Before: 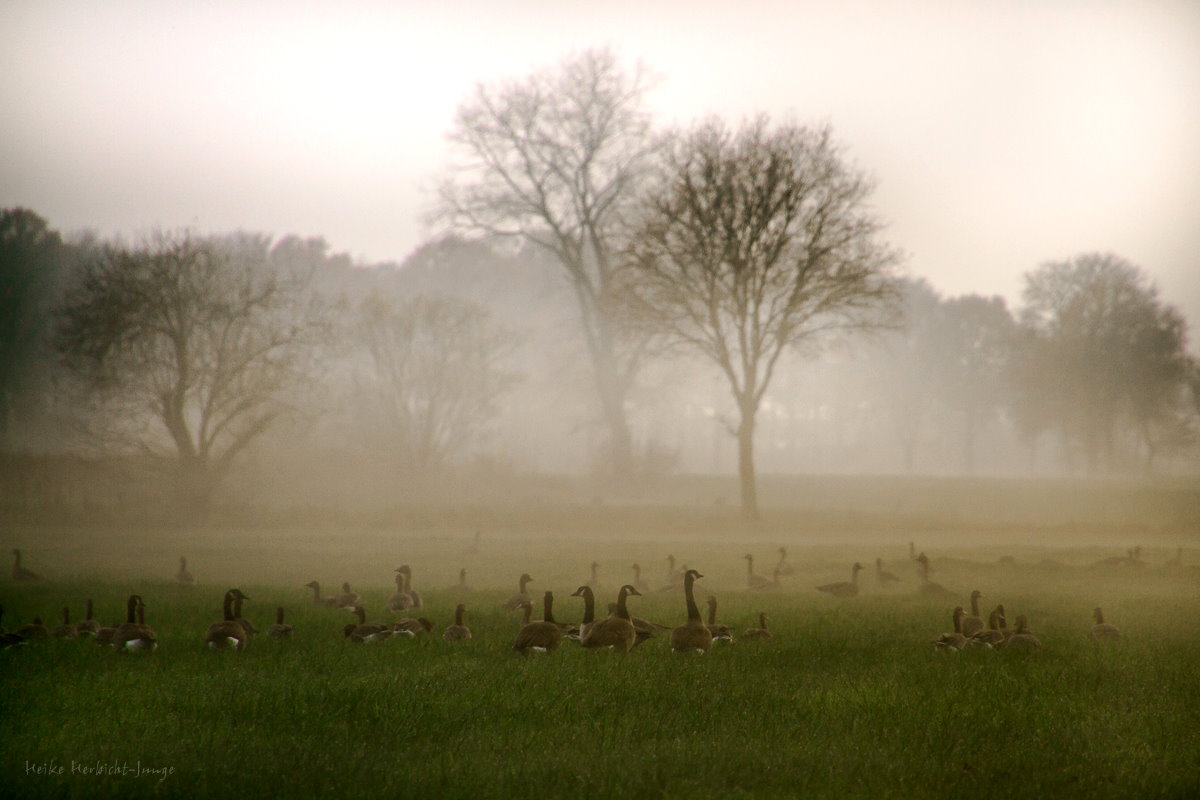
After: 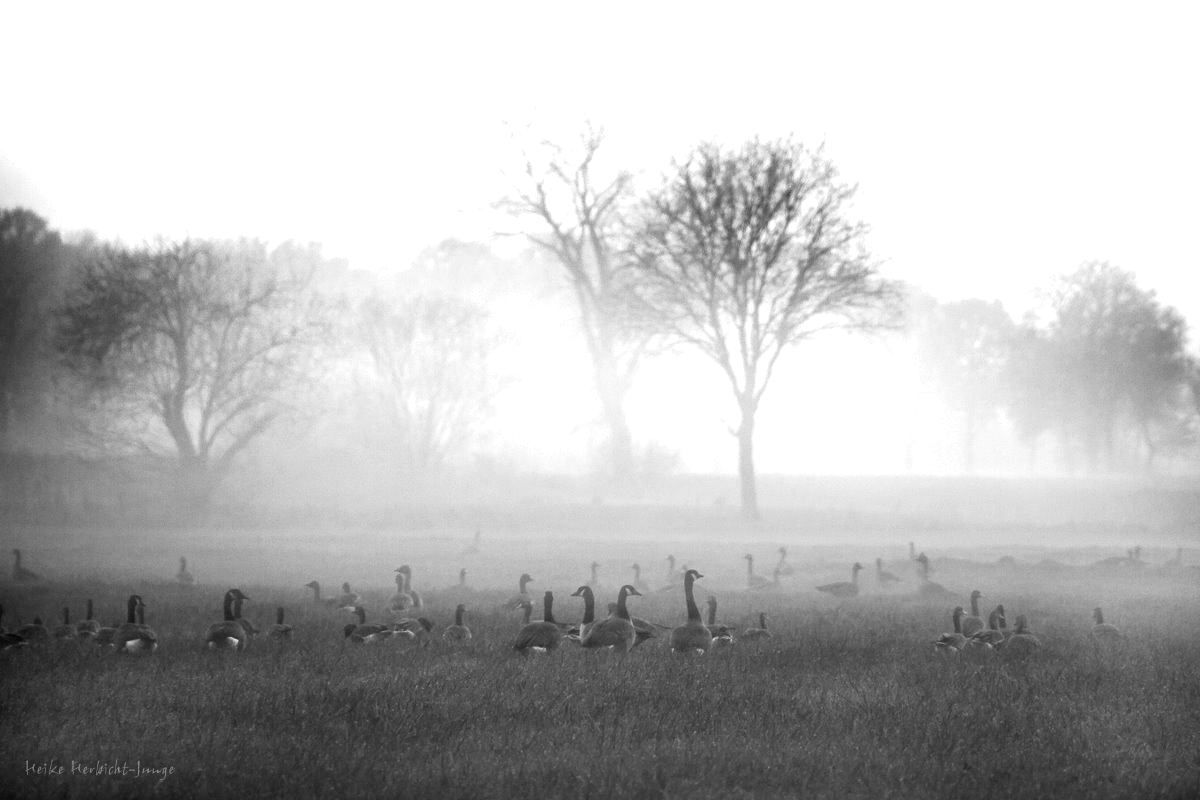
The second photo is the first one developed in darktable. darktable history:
color calibration: output gray [0.714, 0.278, 0, 0], illuminant same as pipeline (D50), adaptation none (bypass)
exposure: black level correction 0, exposure 1.2 EV, compensate exposure bias true, compensate highlight preservation false
white balance: red 0.986, blue 1.01
